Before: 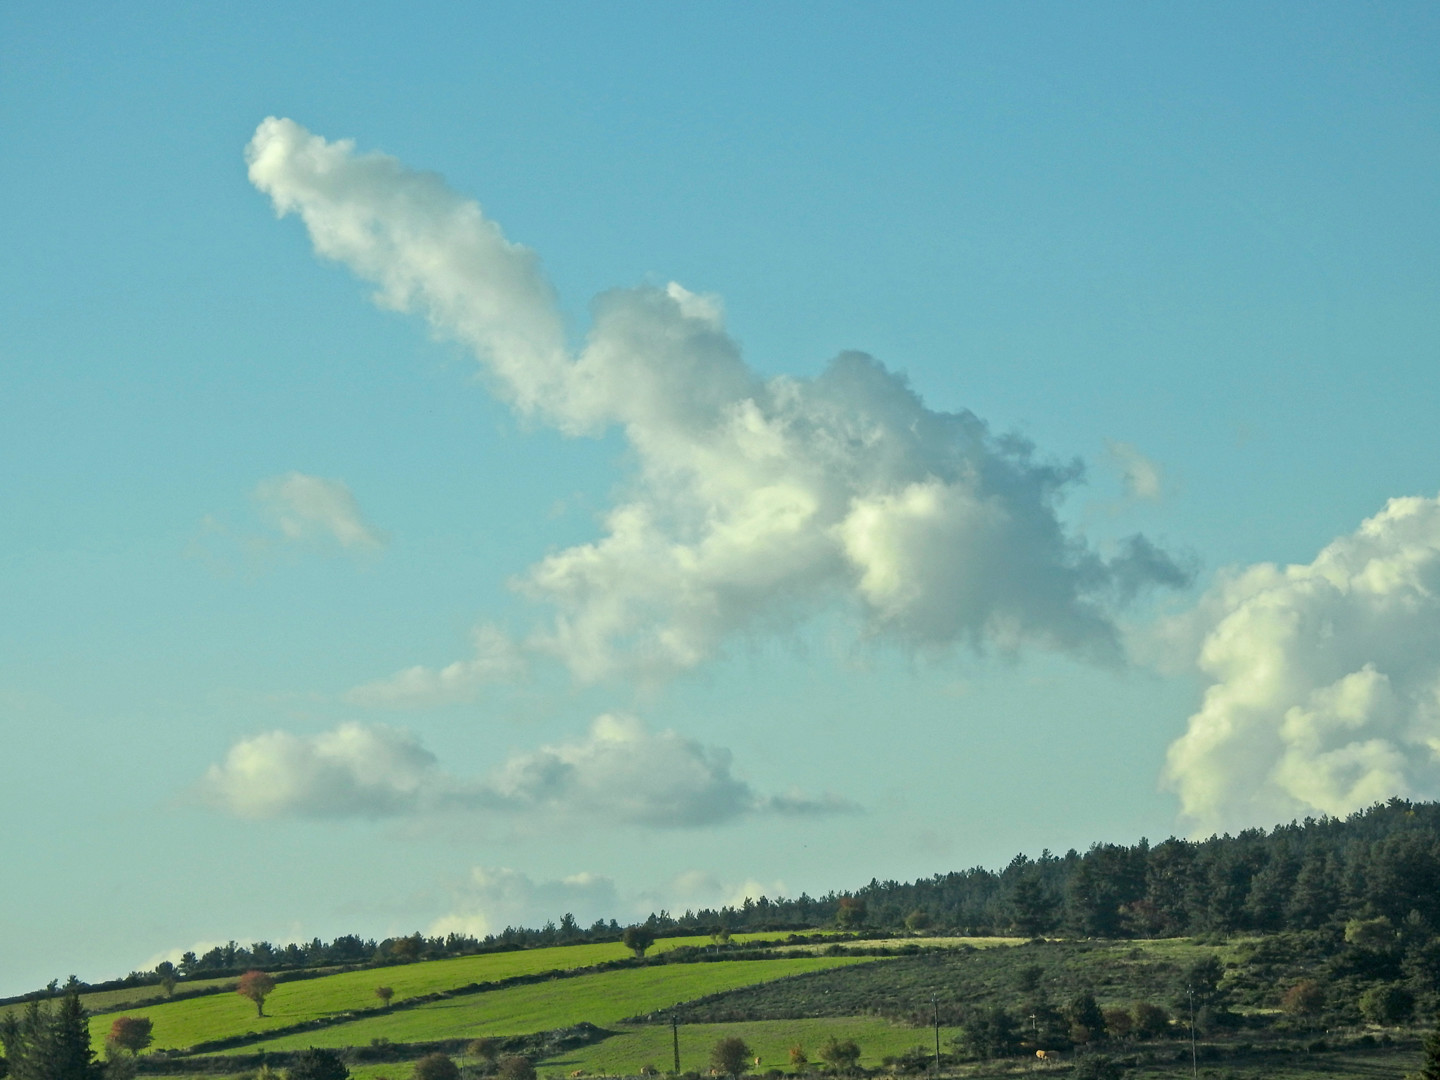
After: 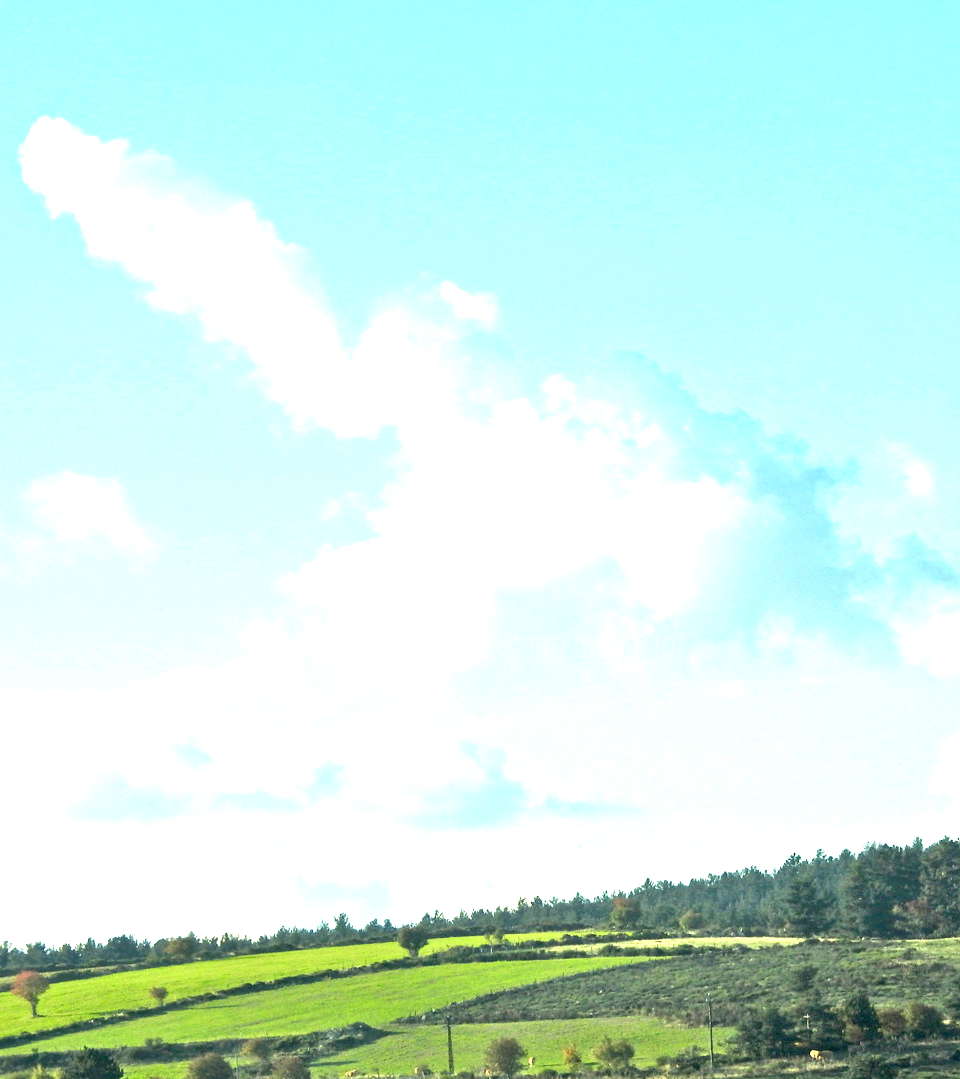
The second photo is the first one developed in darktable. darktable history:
crop and rotate: left 15.754%, right 17.579%
exposure: black level correction 0.001, exposure 1.646 EV, compensate exposure bias true, compensate highlight preservation false
